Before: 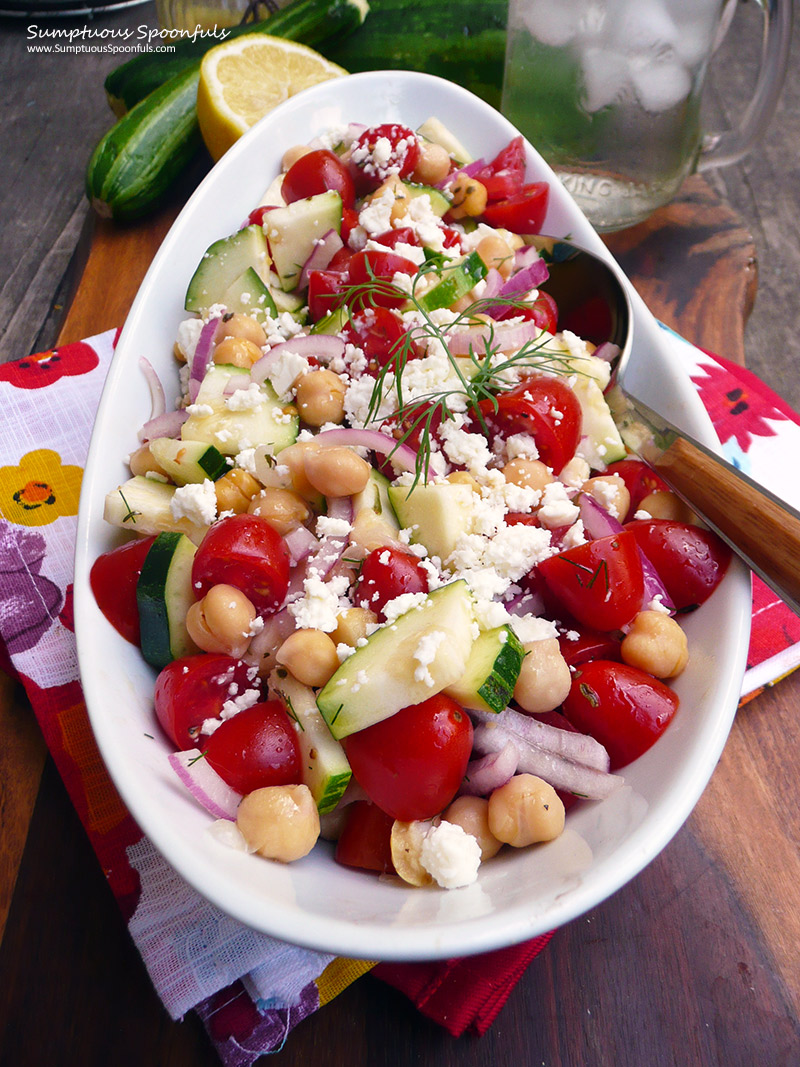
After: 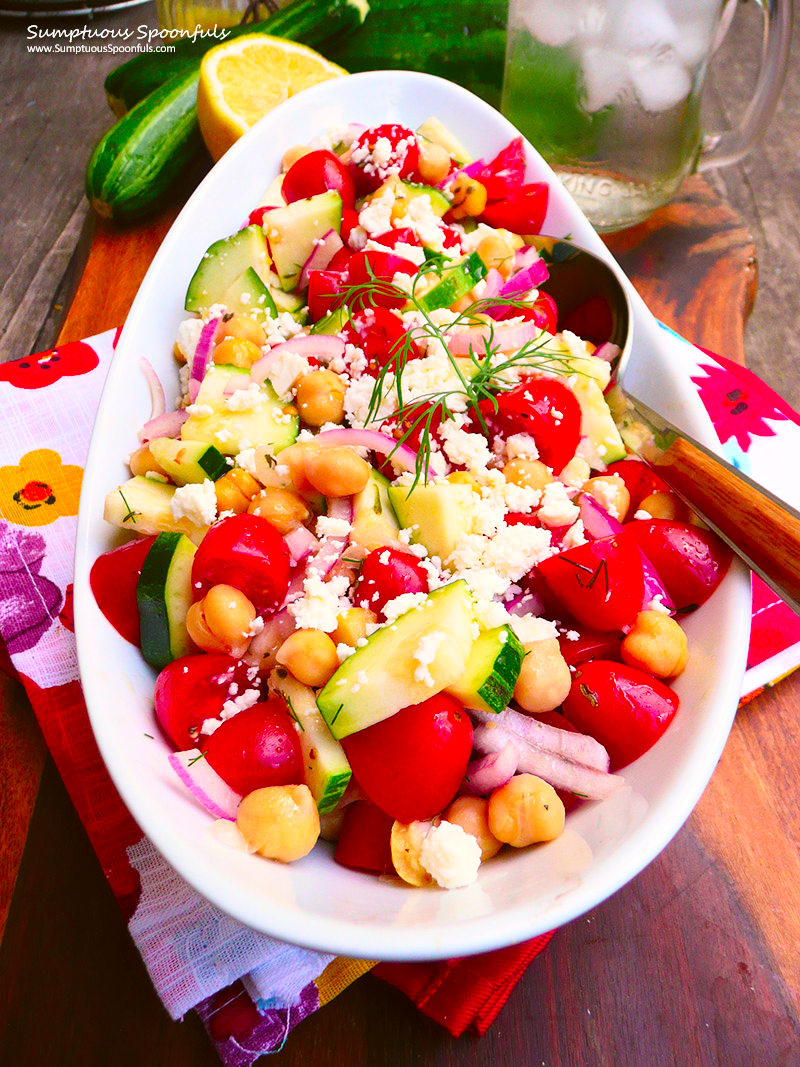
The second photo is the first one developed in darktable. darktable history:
color correction: highlights a* -0.482, highlights b* 0.161, shadows a* 4.66, shadows b* 20.72
contrast brightness saturation: contrast 0.2, brightness 0.2, saturation 0.8
